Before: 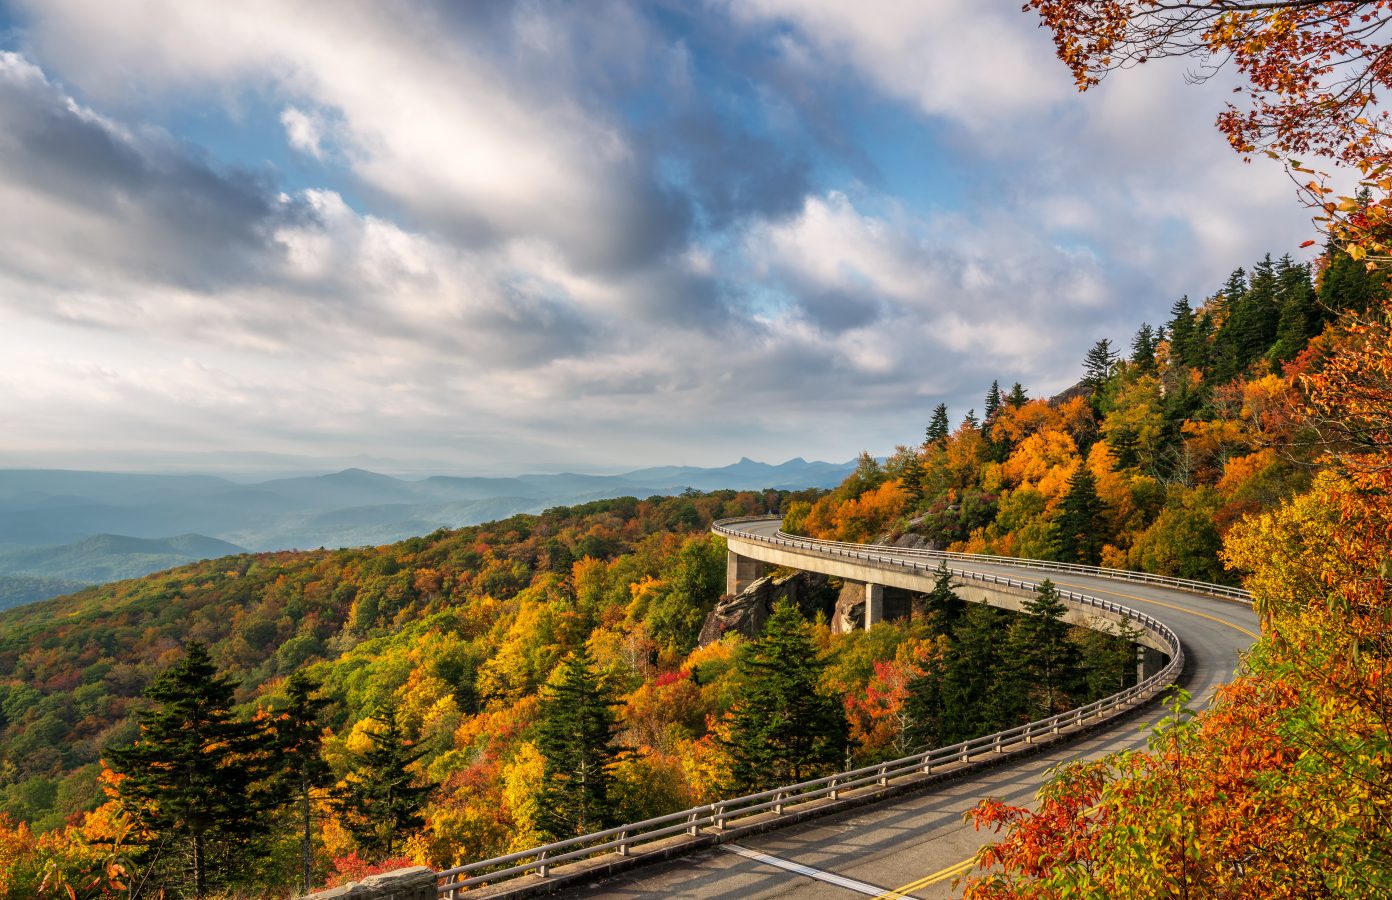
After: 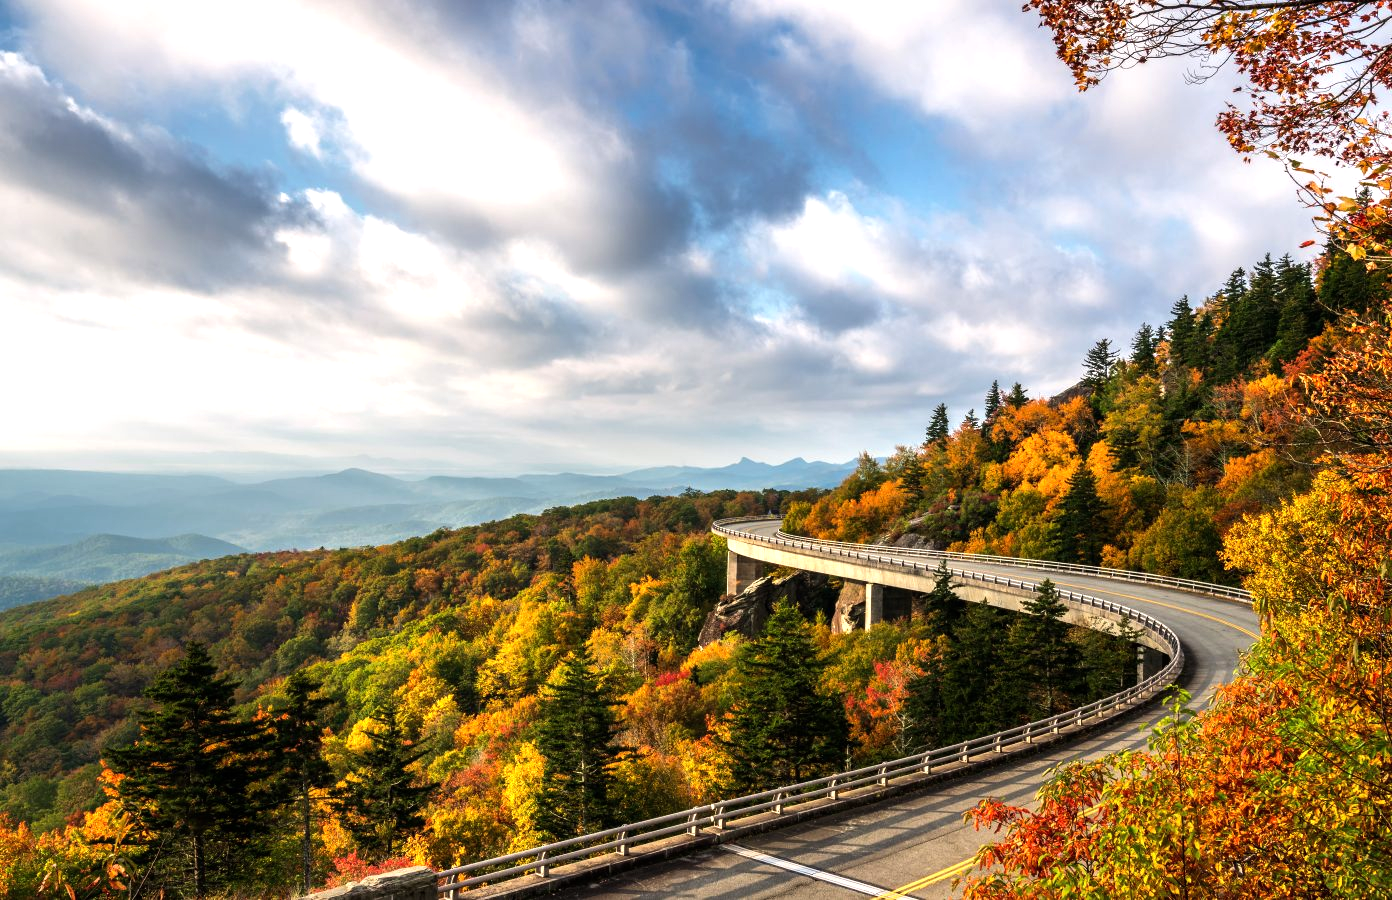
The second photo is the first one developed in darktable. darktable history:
tone equalizer: -8 EV -0.741 EV, -7 EV -0.689 EV, -6 EV -0.579 EV, -5 EV -0.397 EV, -3 EV 0.399 EV, -2 EV 0.6 EV, -1 EV 0.692 EV, +0 EV 0.728 EV, edges refinement/feathering 500, mask exposure compensation -1.57 EV, preserve details guided filter
